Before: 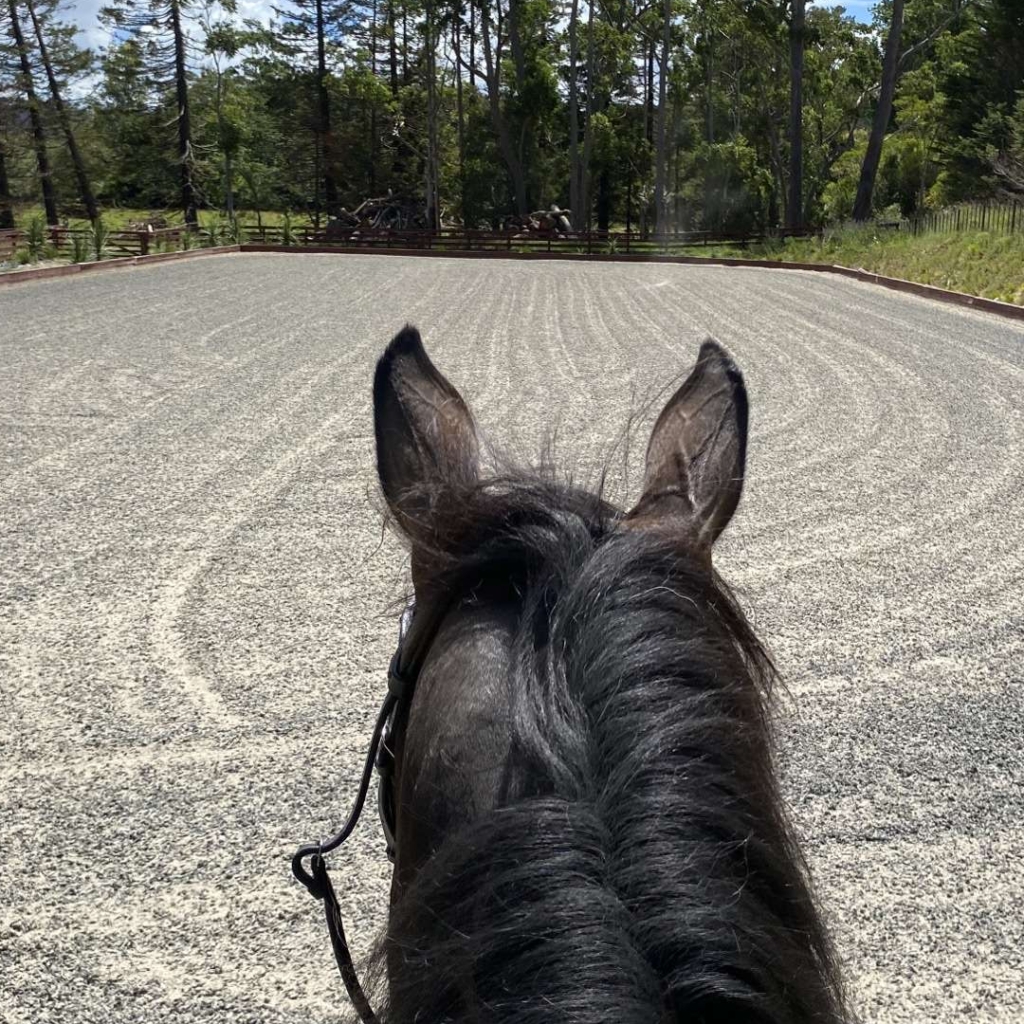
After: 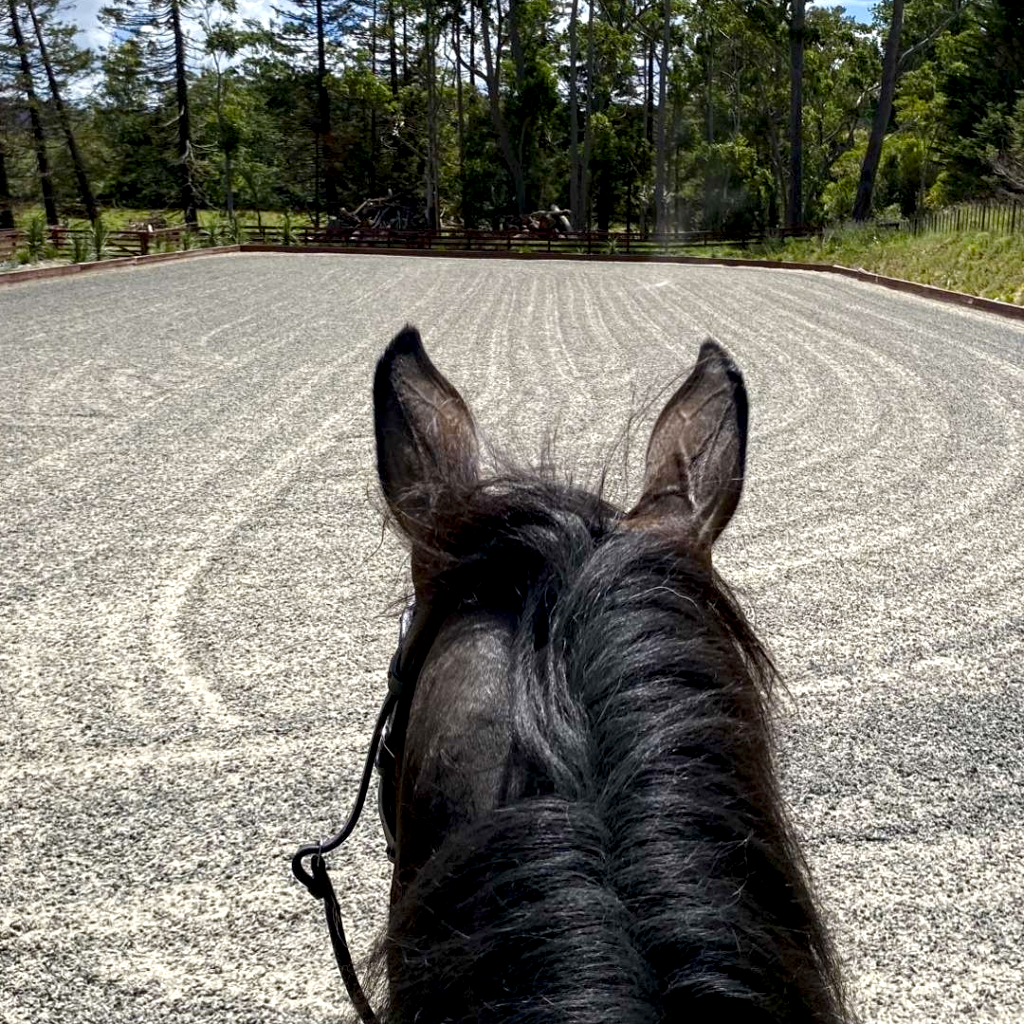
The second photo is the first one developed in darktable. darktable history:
color balance rgb: perceptual saturation grading › global saturation 20%, perceptual saturation grading › highlights -25%, perceptual saturation grading › shadows 25%
local contrast: highlights 123%, shadows 126%, detail 140%, midtone range 0.254
